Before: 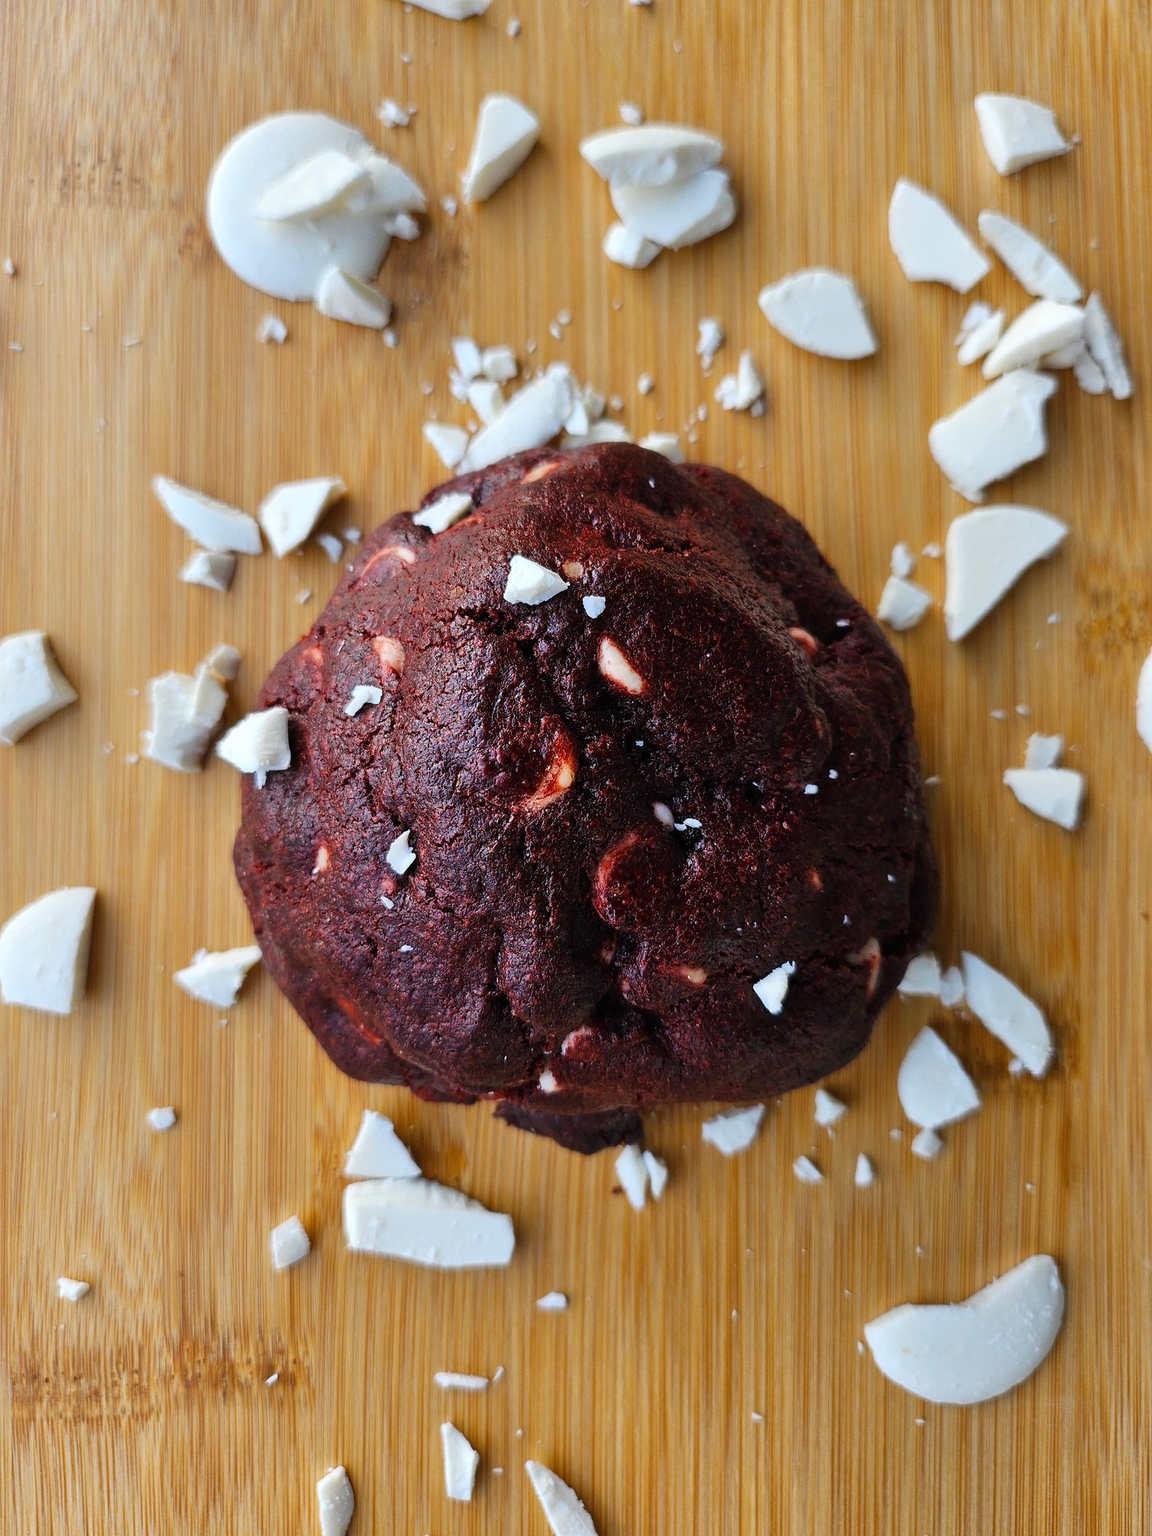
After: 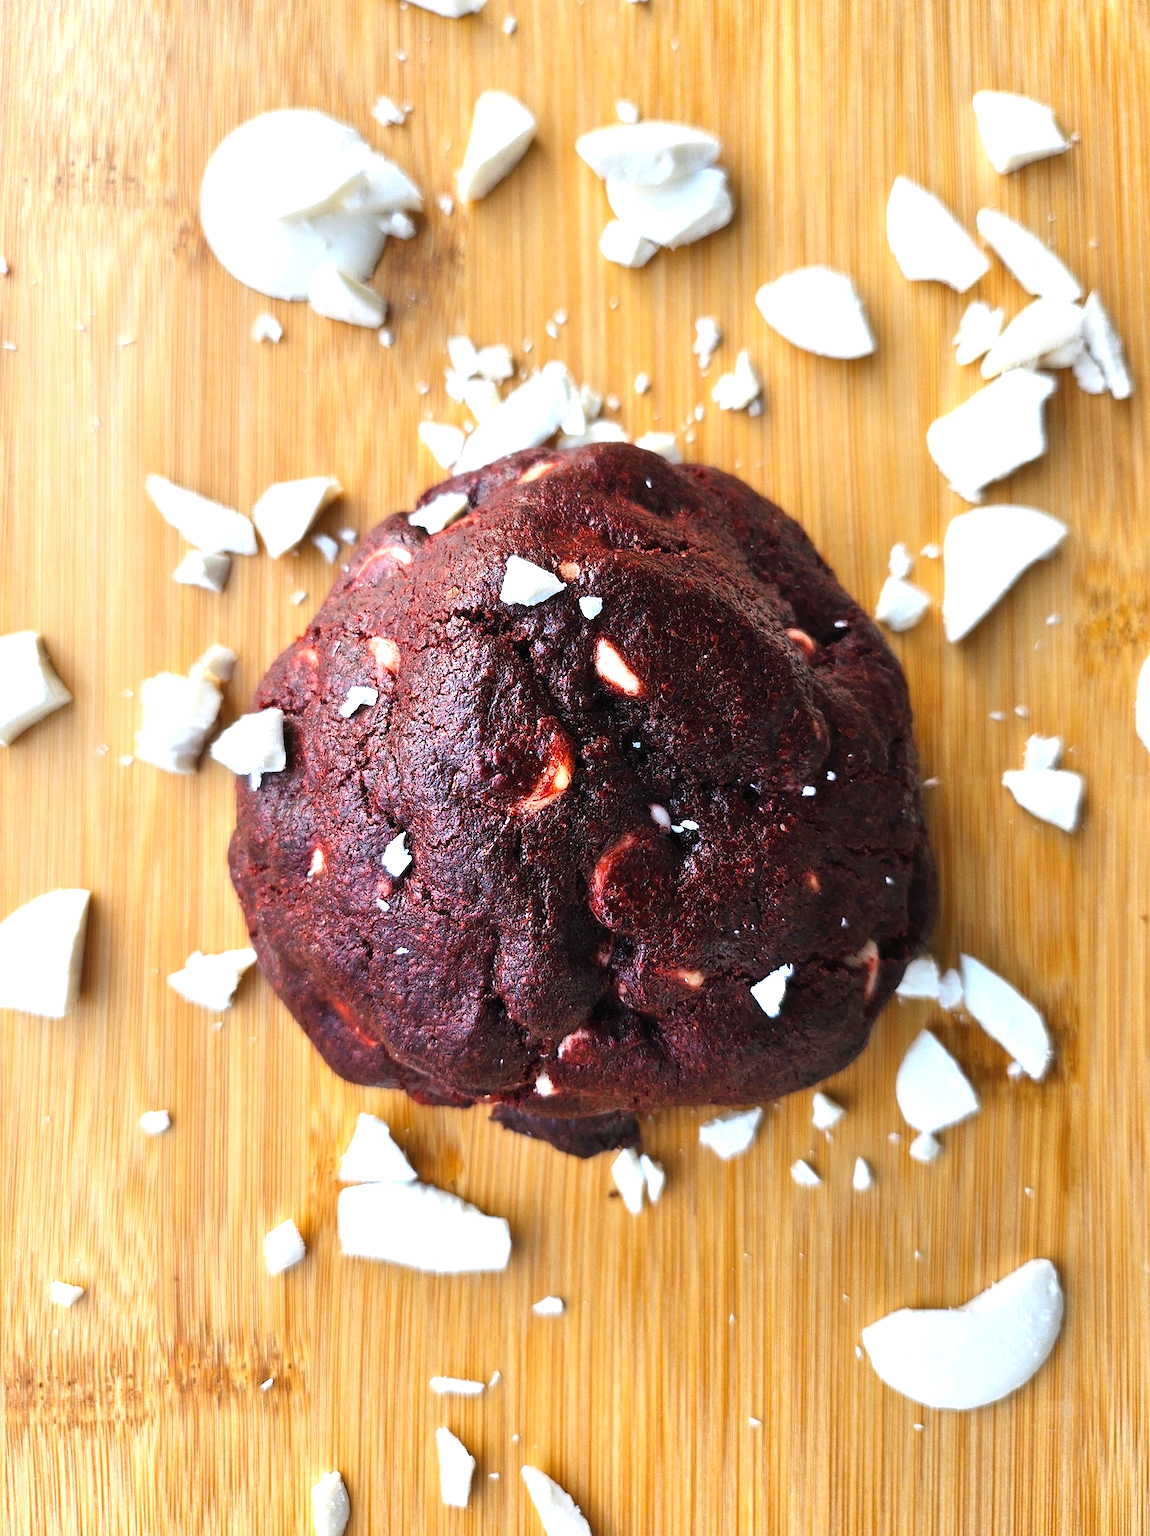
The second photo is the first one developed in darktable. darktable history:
exposure: black level correction 0, exposure 1 EV, compensate exposure bias true, compensate highlight preservation false
crop and rotate: left 0.614%, top 0.179%, bottom 0.309%
